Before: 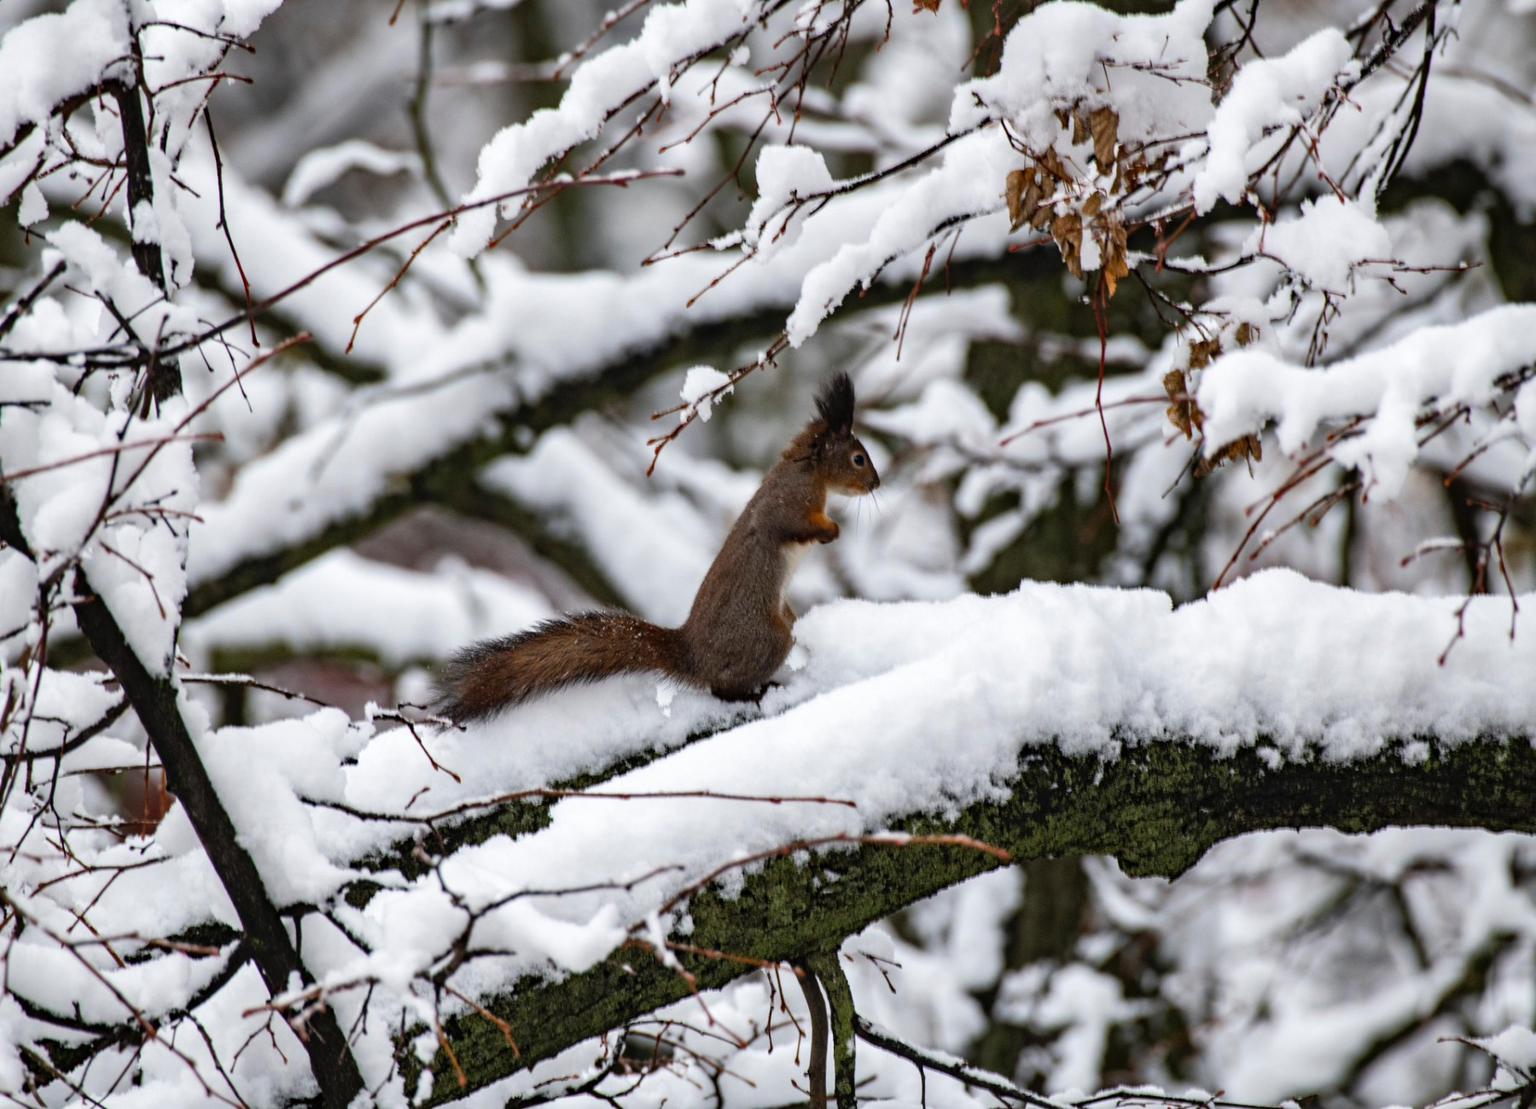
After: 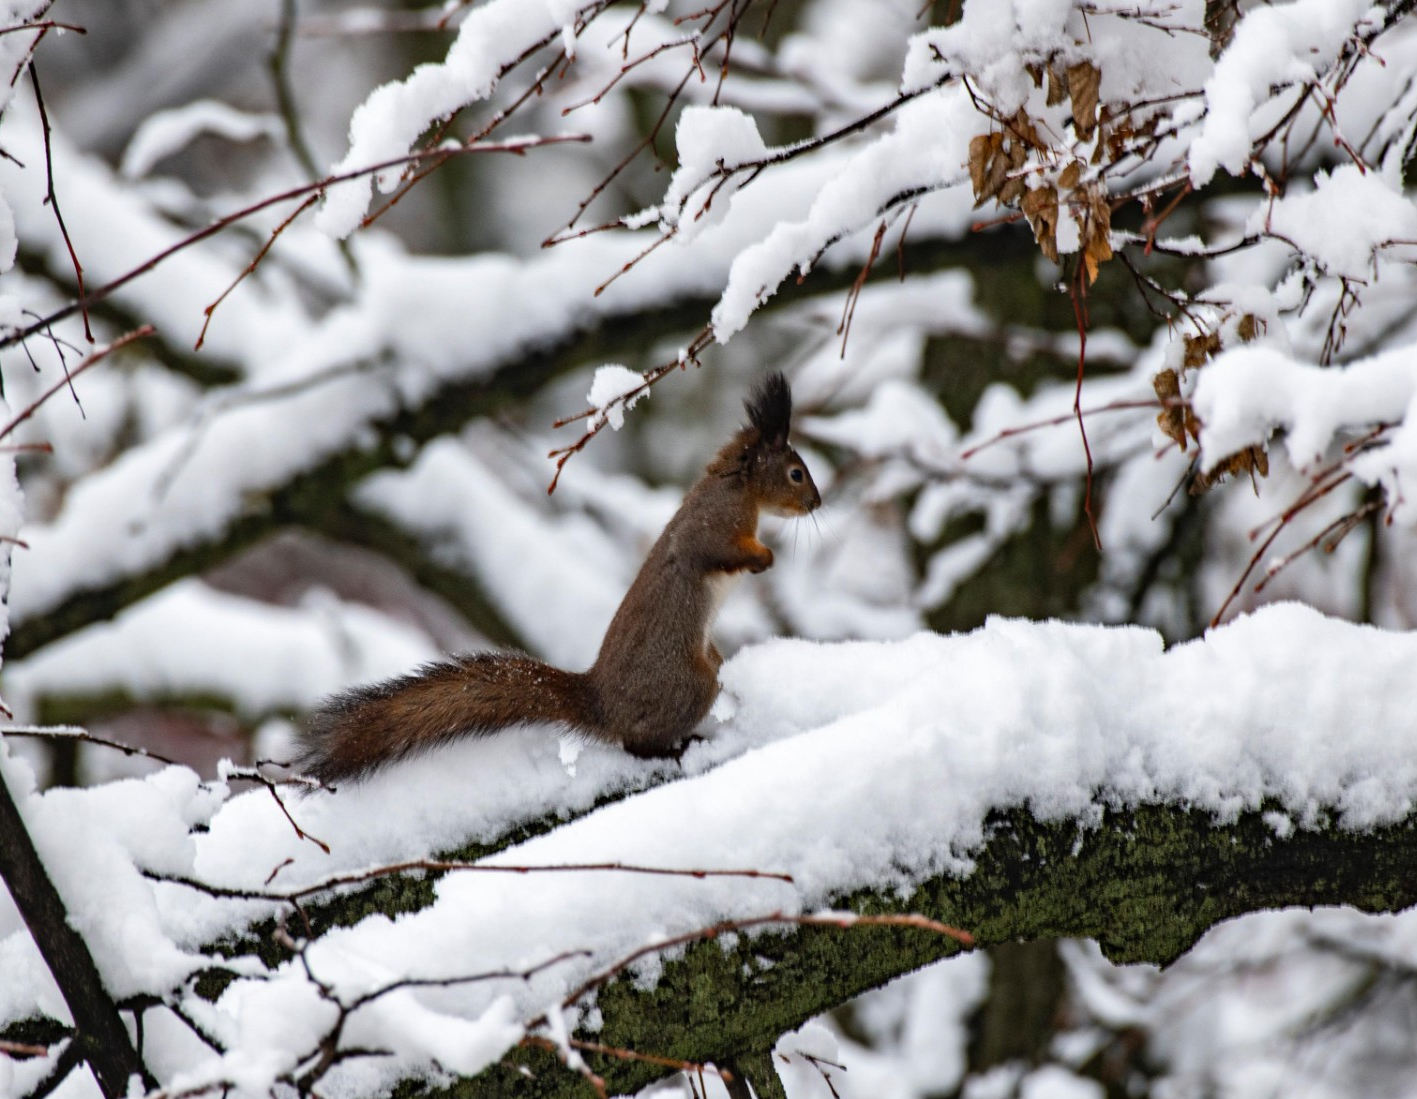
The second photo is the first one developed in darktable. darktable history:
crop: left 11.667%, top 4.944%, right 9.582%, bottom 10.515%
